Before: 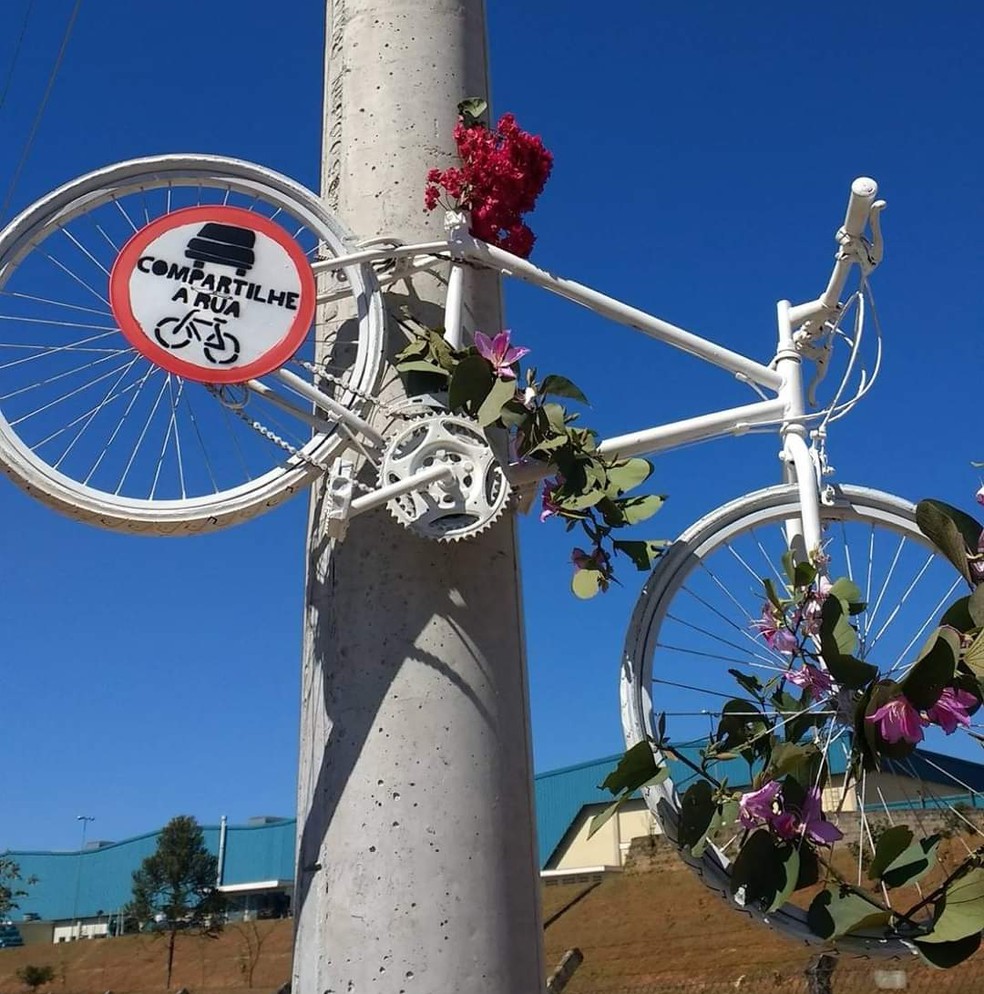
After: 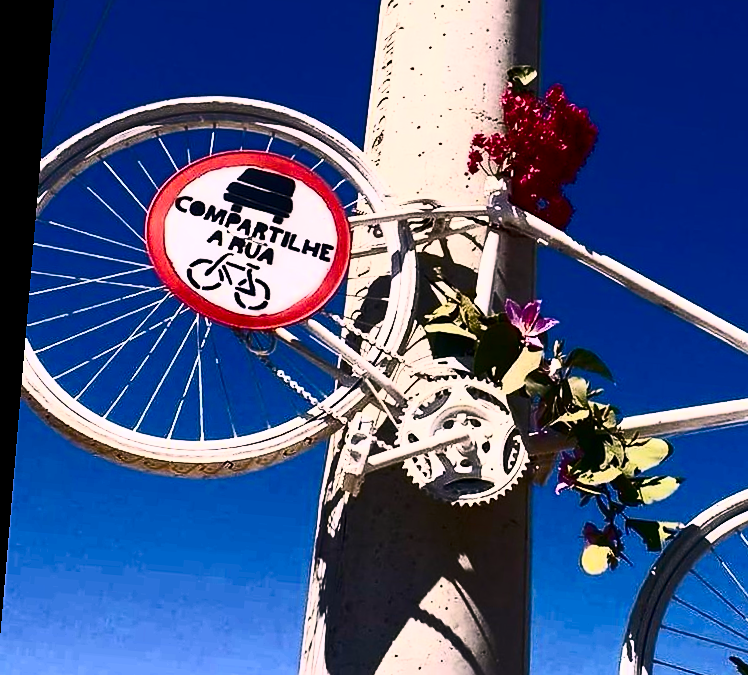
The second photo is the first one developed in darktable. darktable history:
color correction: highlights a* 12.27, highlights b* 5.53
color balance rgb: linear chroma grading › global chroma 8.865%, perceptual saturation grading › global saturation 30.357%, global vibrance 14.89%
crop and rotate: angle -4.85°, left 2.185%, top 6.758%, right 27.469%, bottom 30.34%
contrast brightness saturation: contrast 0.916, brightness 0.198
sharpen: radius 1.228, amount 0.291, threshold 0.093
